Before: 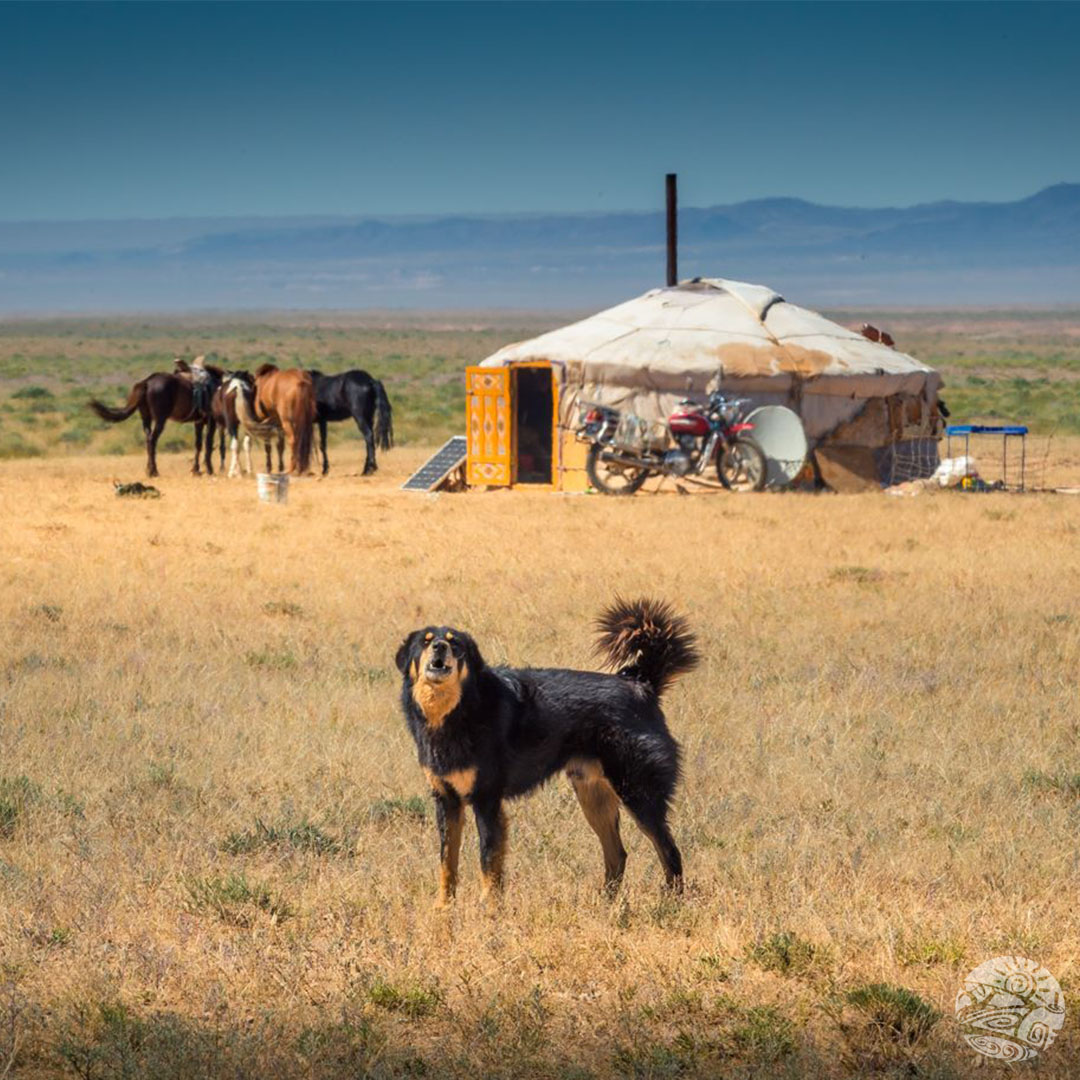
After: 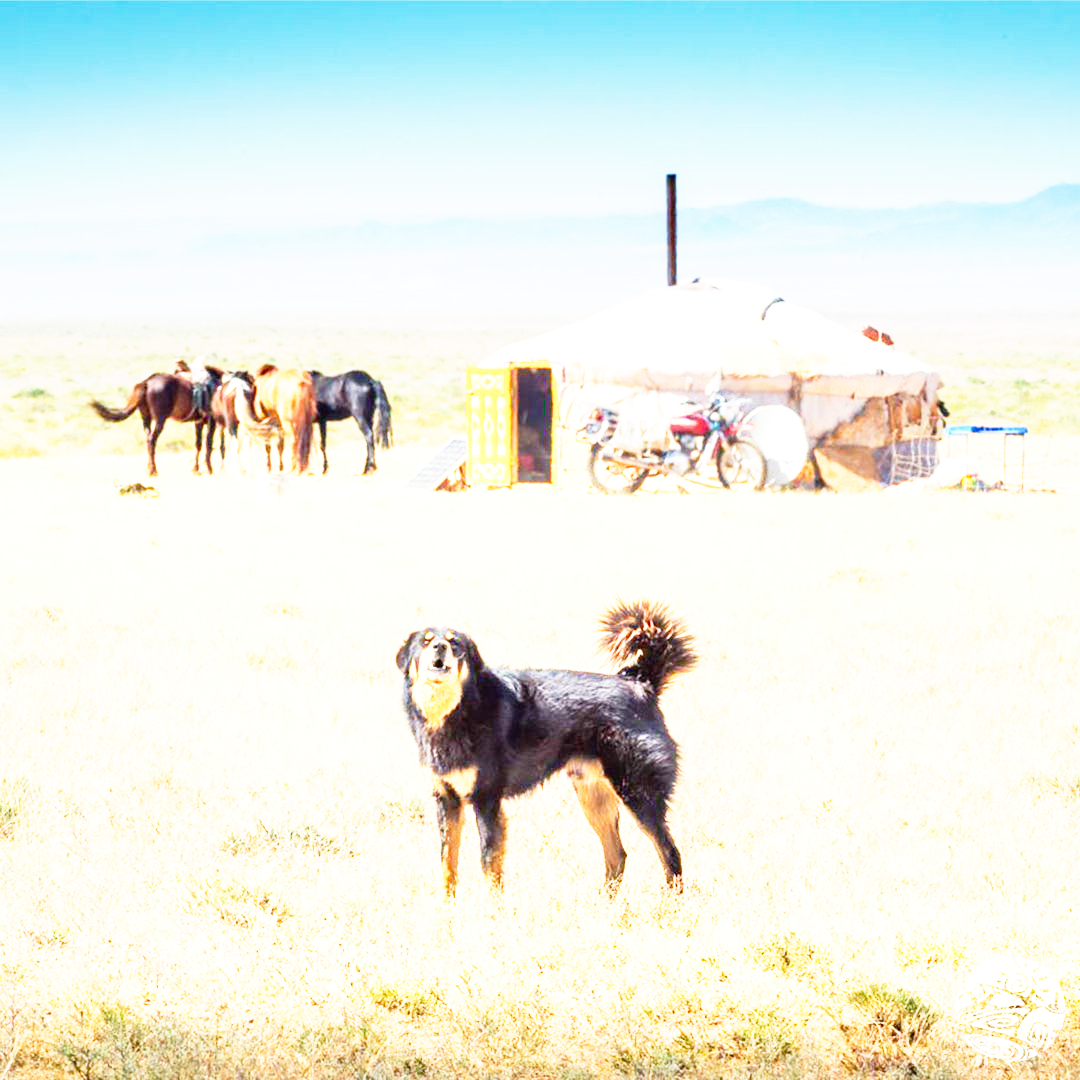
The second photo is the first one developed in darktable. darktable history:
exposure: black level correction 0, exposure 1.9 EV, compensate highlight preservation false
contrast brightness saturation: contrast -0.02, brightness -0.01, saturation 0.03
base curve: curves: ch0 [(0, 0) (0.012, 0.01) (0.073, 0.168) (0.31, 0.711) (0.645, 0.957) (1, 1)], preserve colors none
